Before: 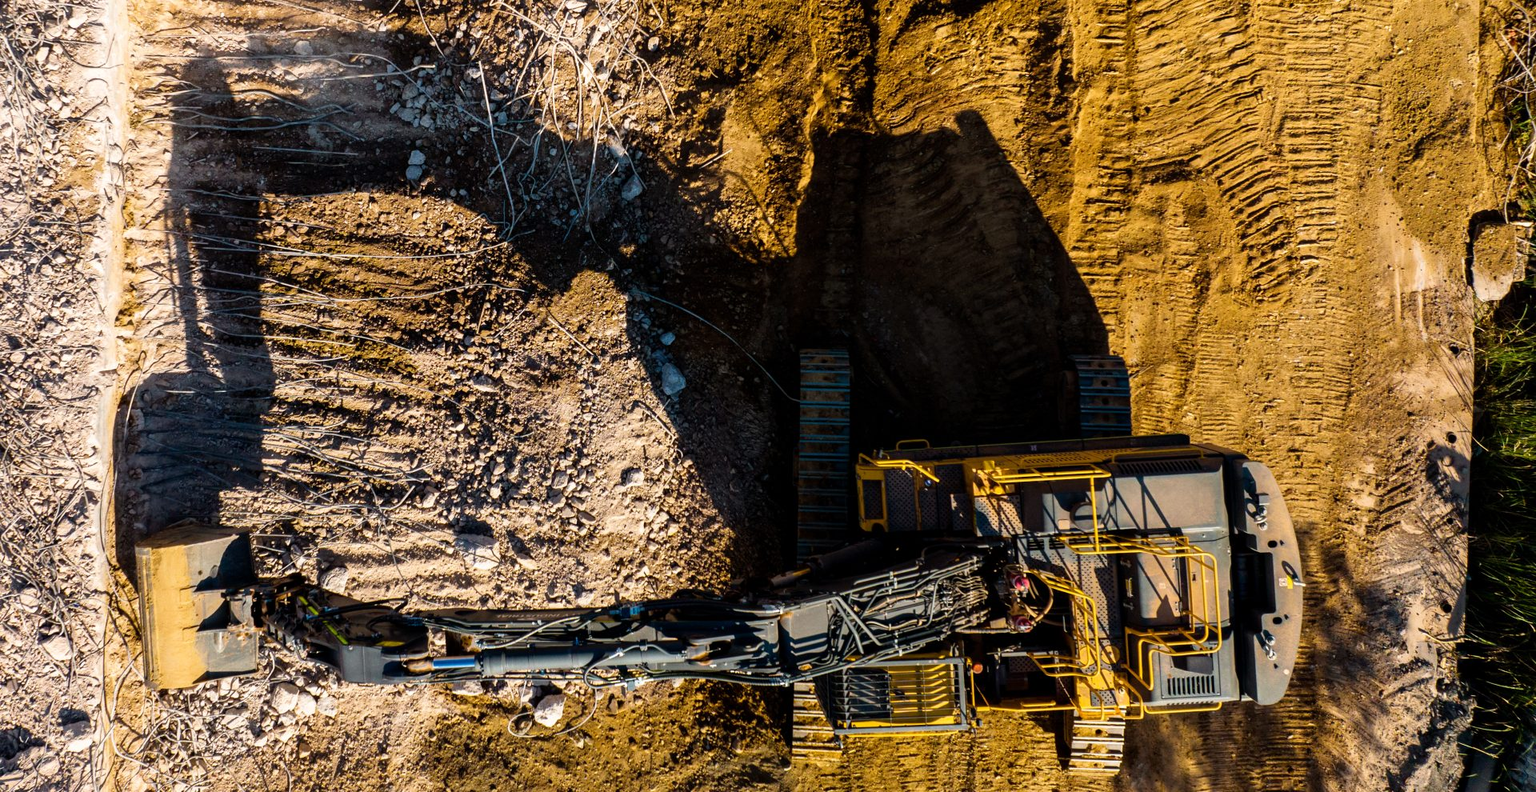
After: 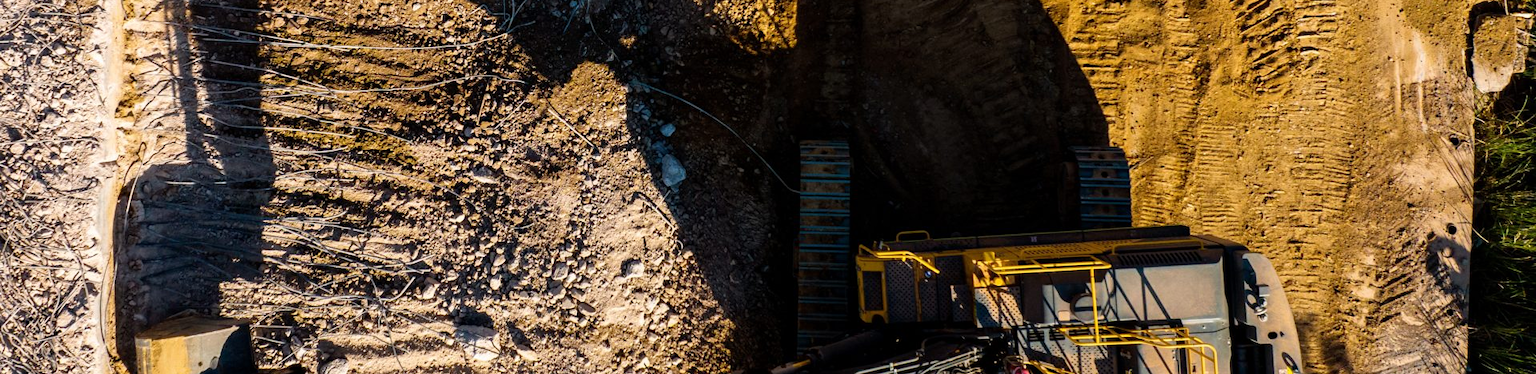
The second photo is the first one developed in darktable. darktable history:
crop and rotate: top 26.439%, bottom 26.193%
